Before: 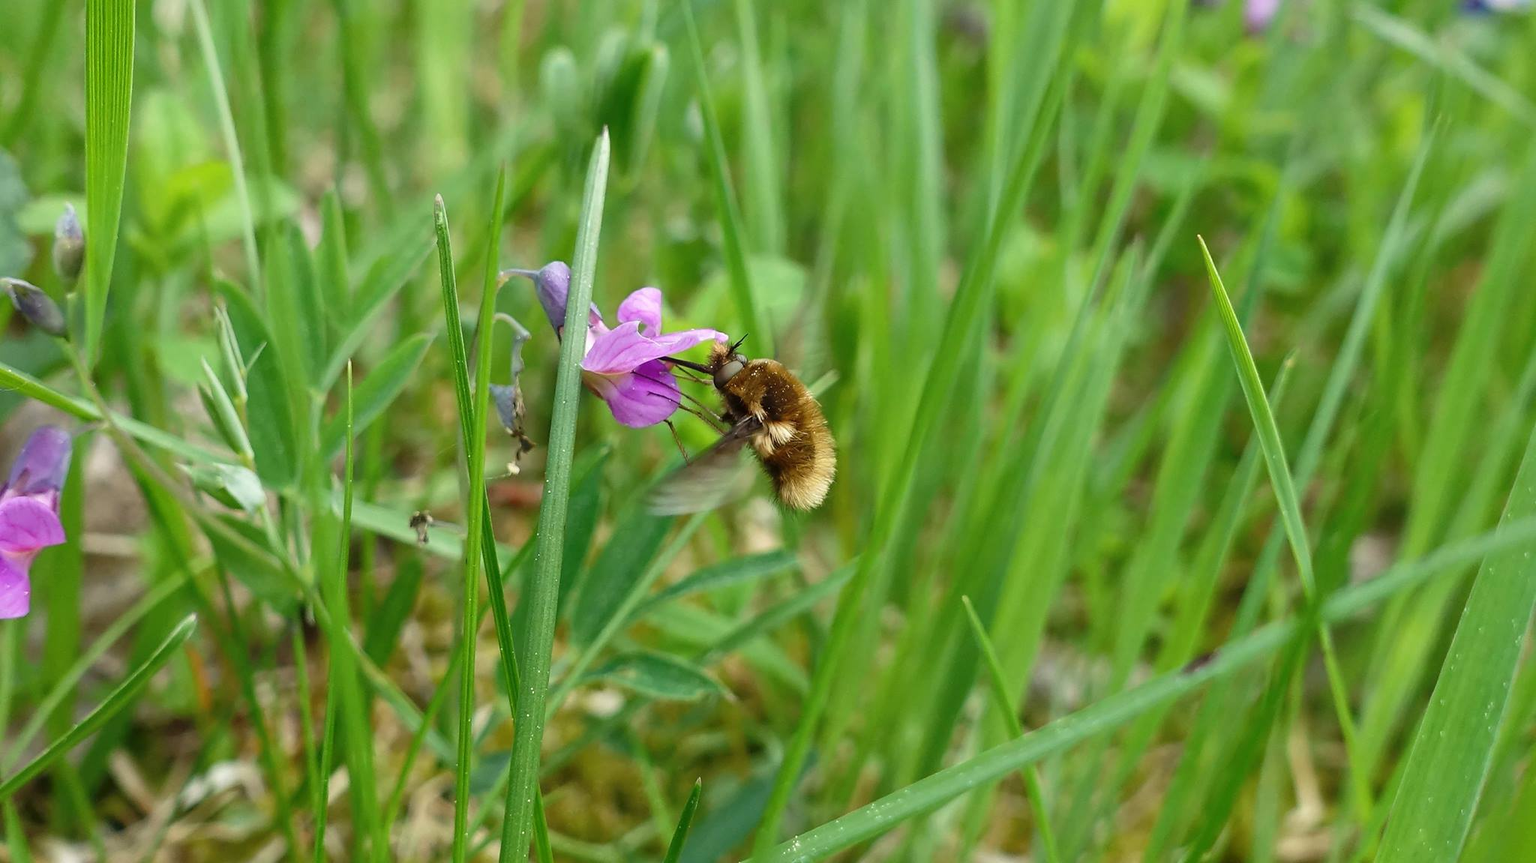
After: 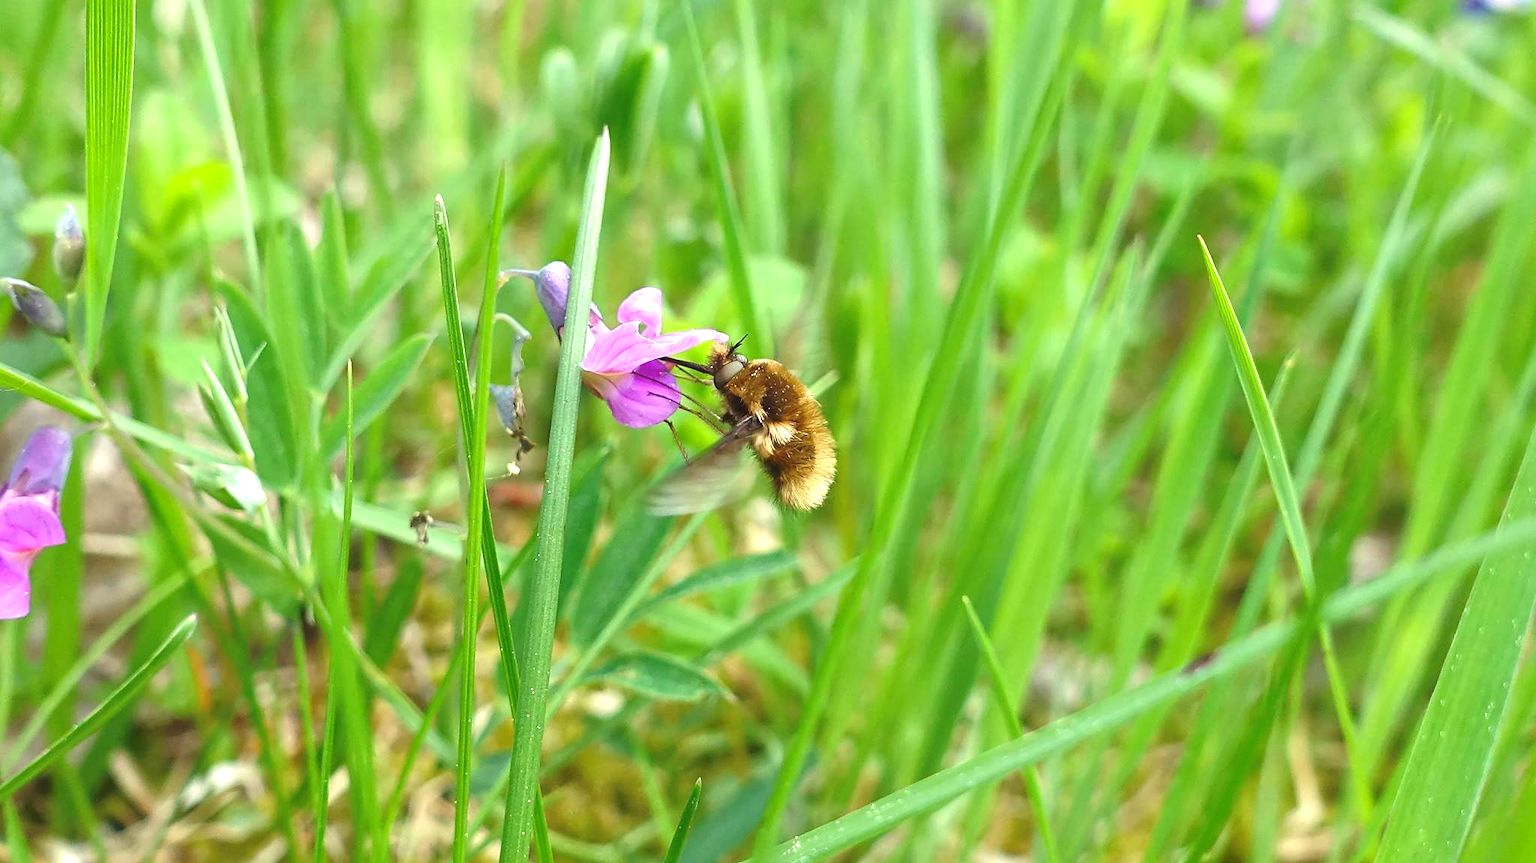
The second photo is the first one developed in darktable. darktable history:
exposure: exposure 0.995 EV, compensate exposure bias true, compensate highlight preservation false
contrast brightness saturation: contrast -0.107
sharpen: amount 0.205
